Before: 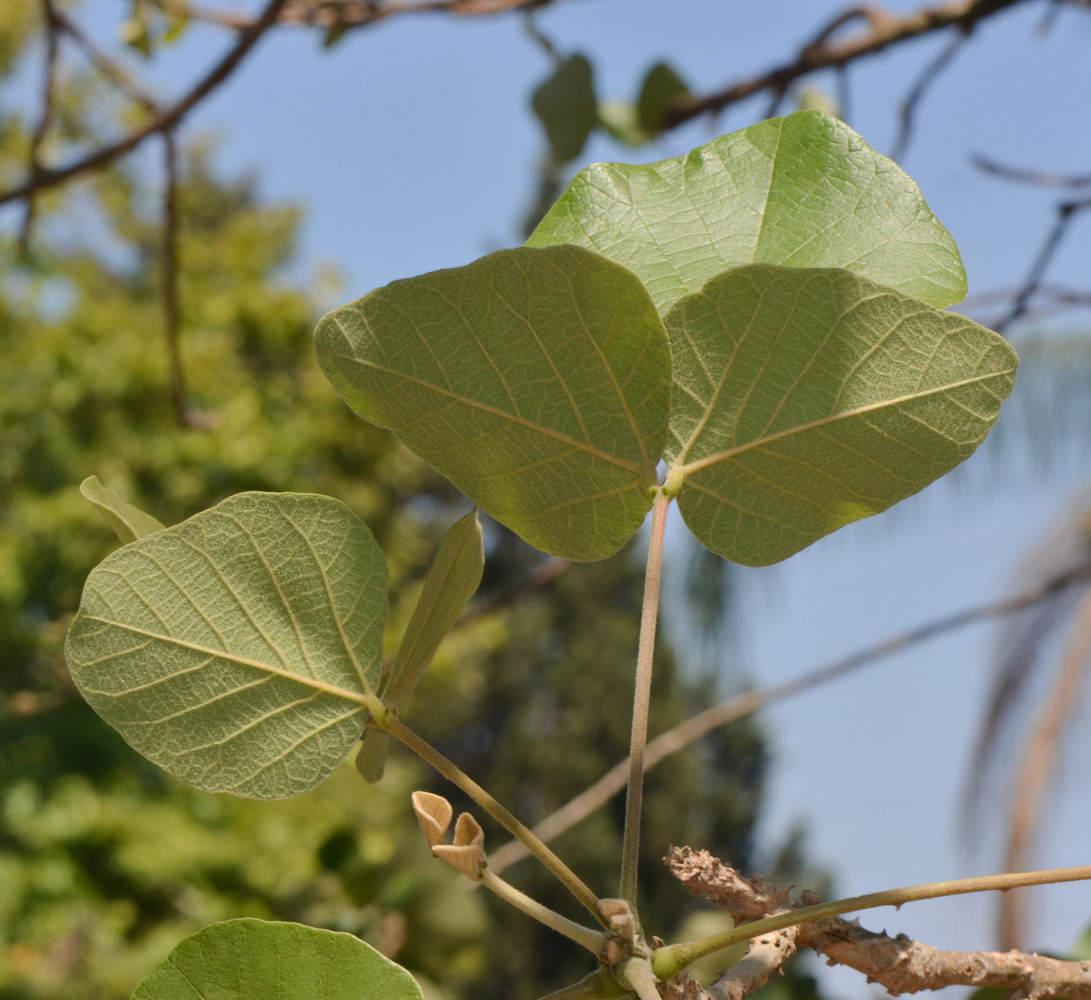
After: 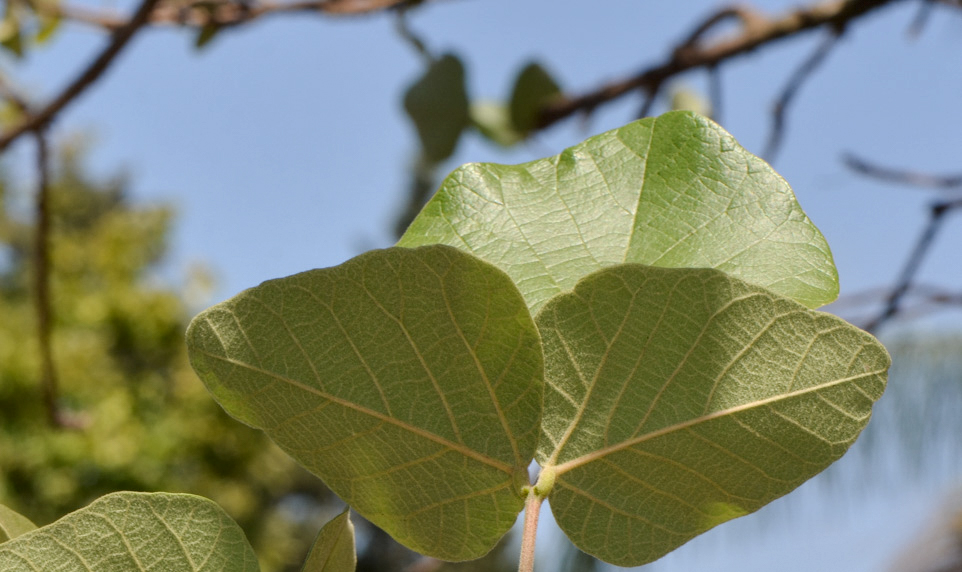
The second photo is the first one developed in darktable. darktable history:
local contrast: highlights 83%, shadows 81%
crop and rotate: left 11.812%, bottom 42.776%
